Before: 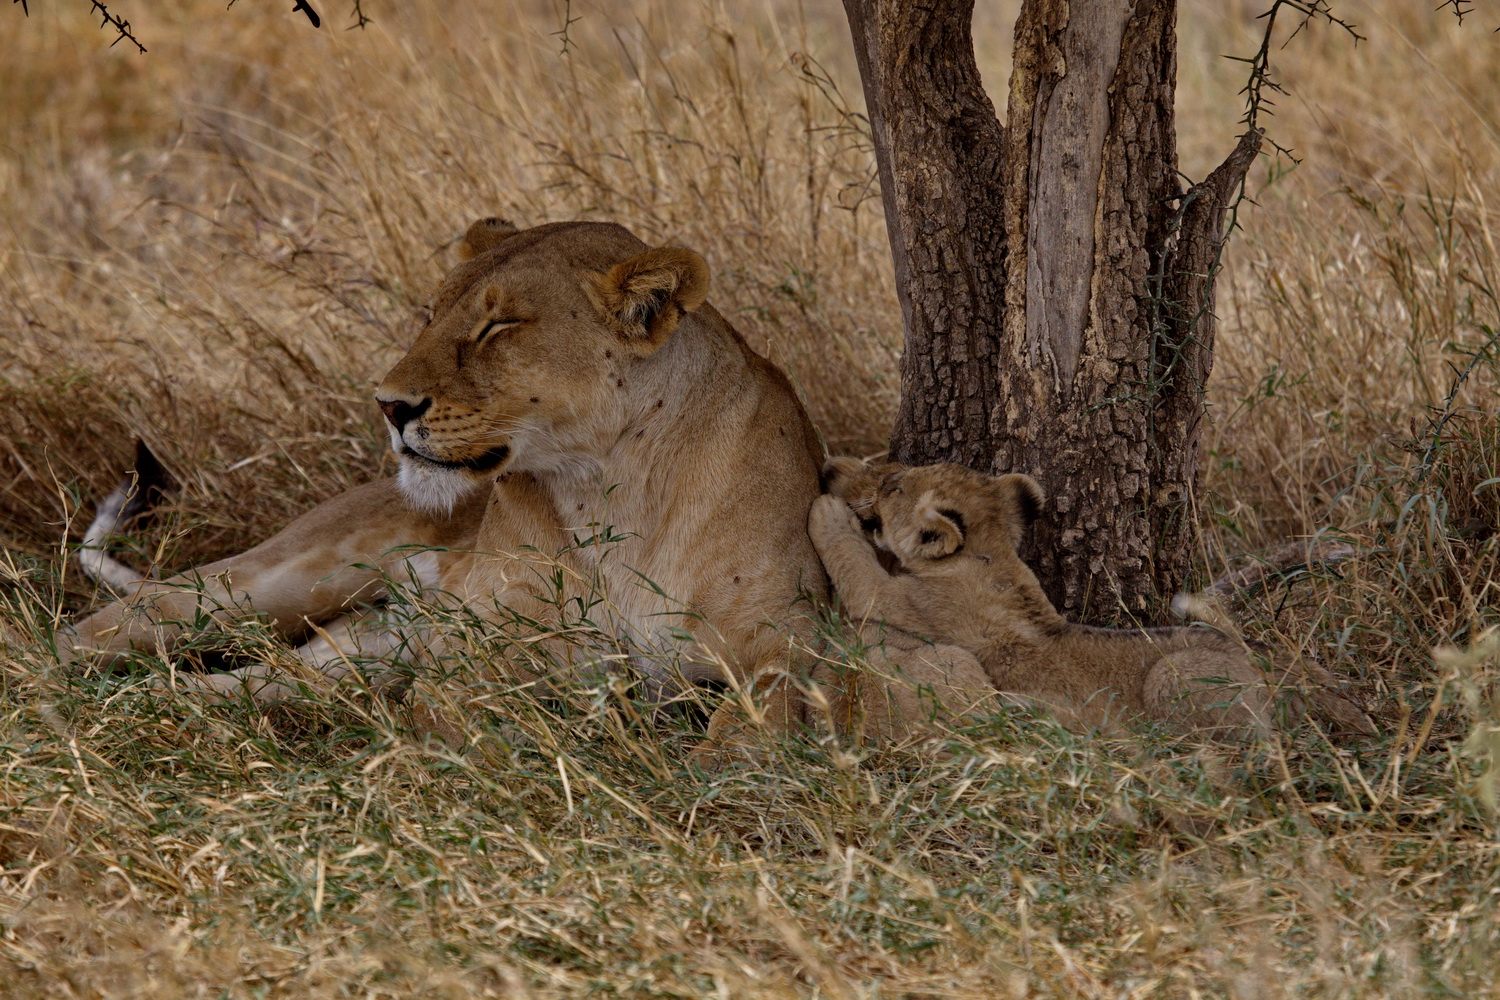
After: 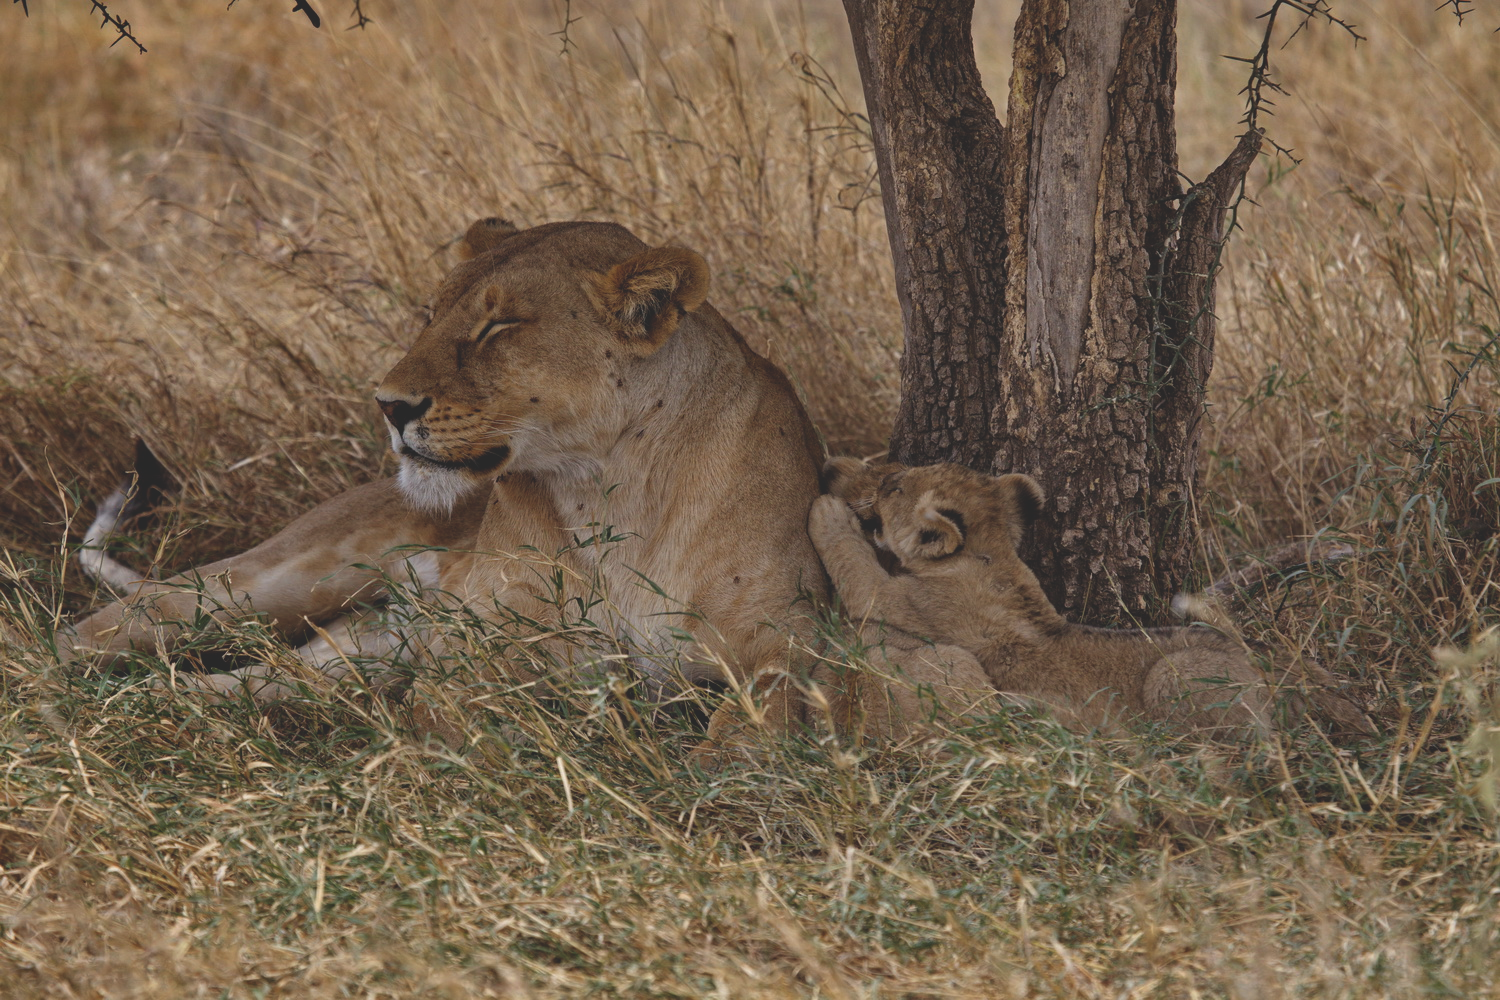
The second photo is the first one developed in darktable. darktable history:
exposure: black level correction -0.022, exposure -0.039 EV, compensate highlight preservation false
